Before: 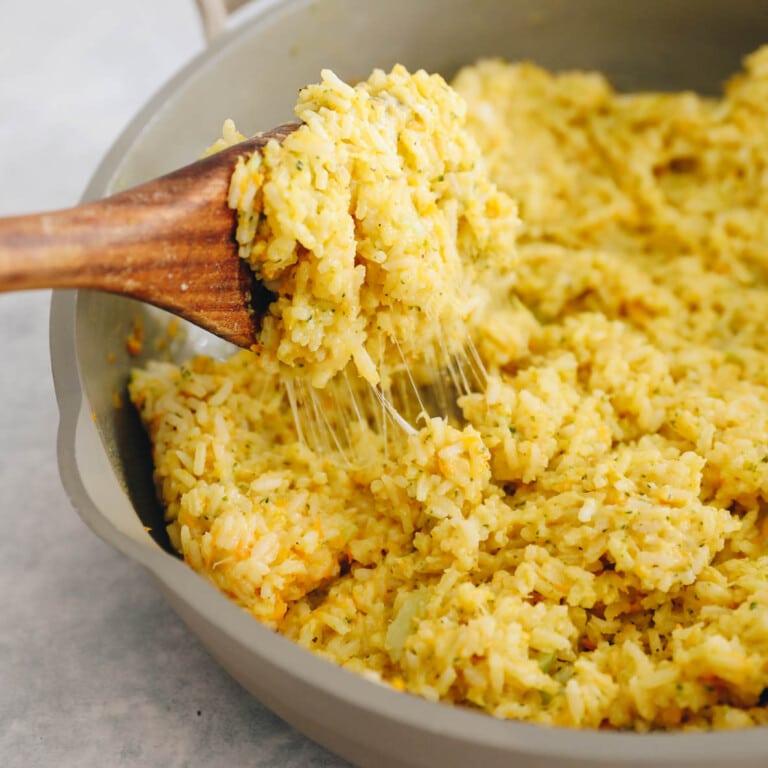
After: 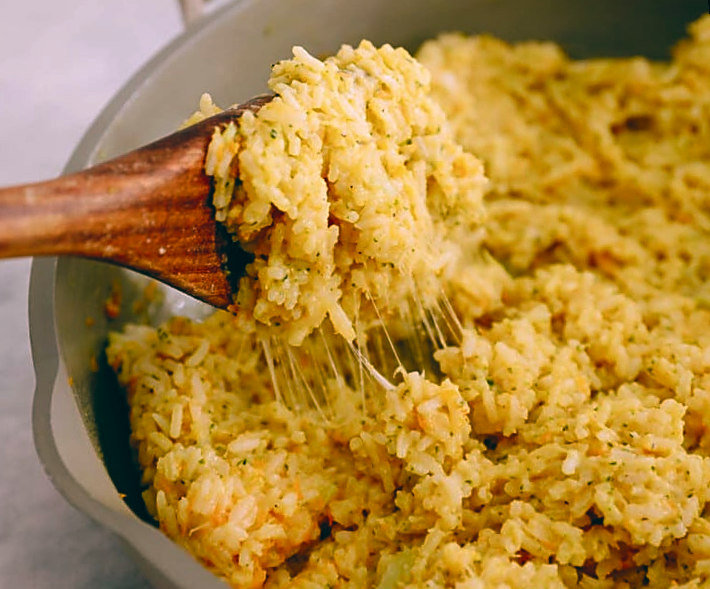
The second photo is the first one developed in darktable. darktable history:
crop: bottom 19.644%
sharpen: on, module defaults
rotate and perspective: rotation -1.68°, lens shift (vertical) -0.146, crop left 0.049, crop right 0.912, crop top 0.032, crop bottom 0.96
color balance: lift [1.016, 0.983, 1, 1.017], gamma [0.78, 1.018, 1.043, 0.957], gain [0.786, 1.063, 0.937, 1.017], input saturation 118.26%, contrast 13.43%, contrast fulcrum 21.62%, output saturation 82.76%
color balance rgb: perceptual saturation grading › global saturation 20%, perceptual saturation grading › highlights -25%, perceptual saturation grading › shadows 25%
